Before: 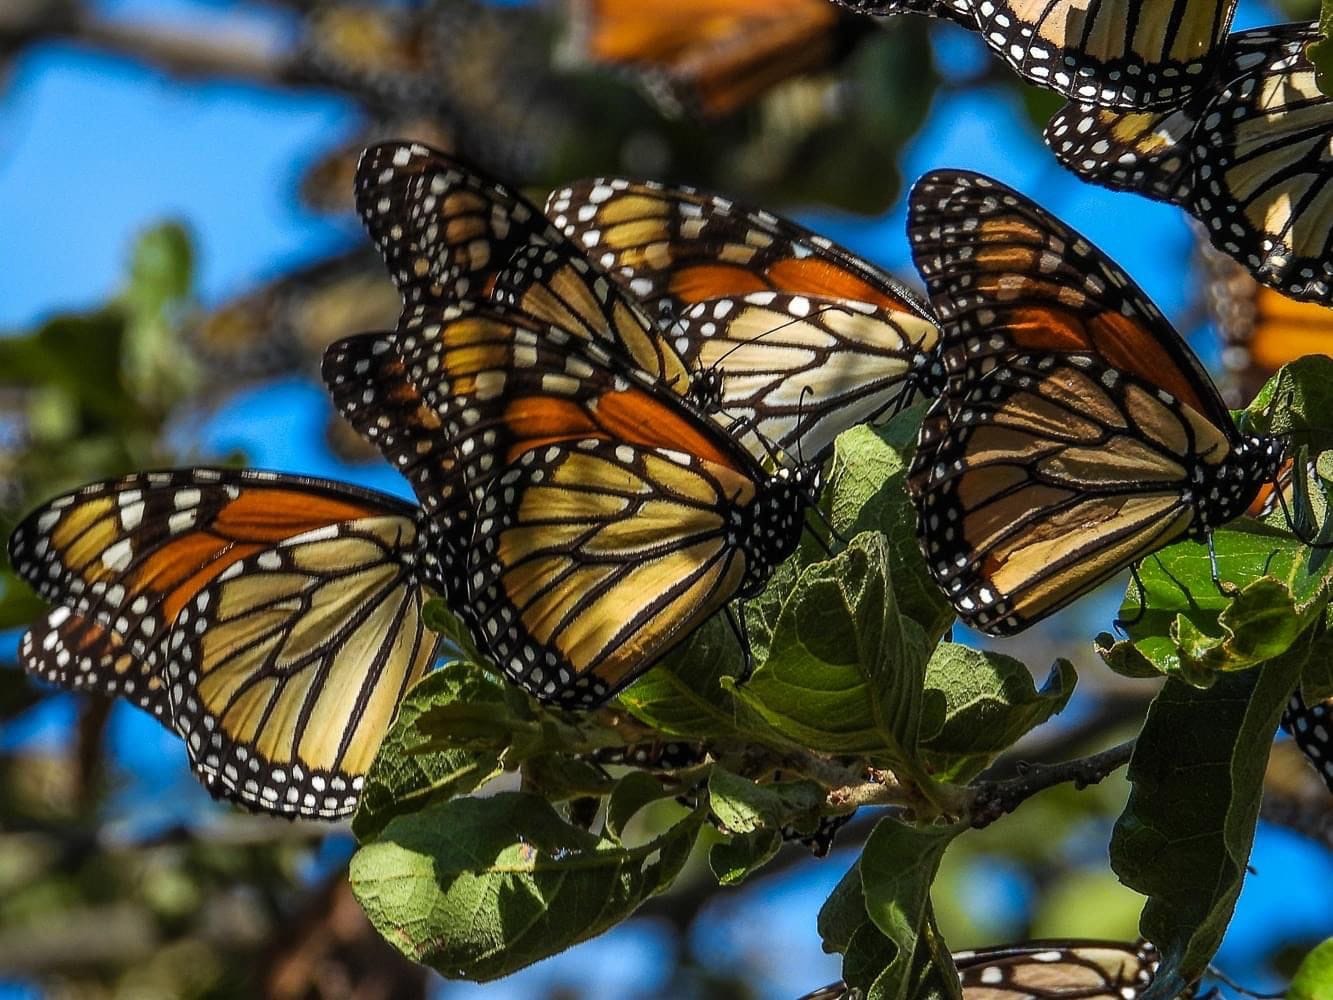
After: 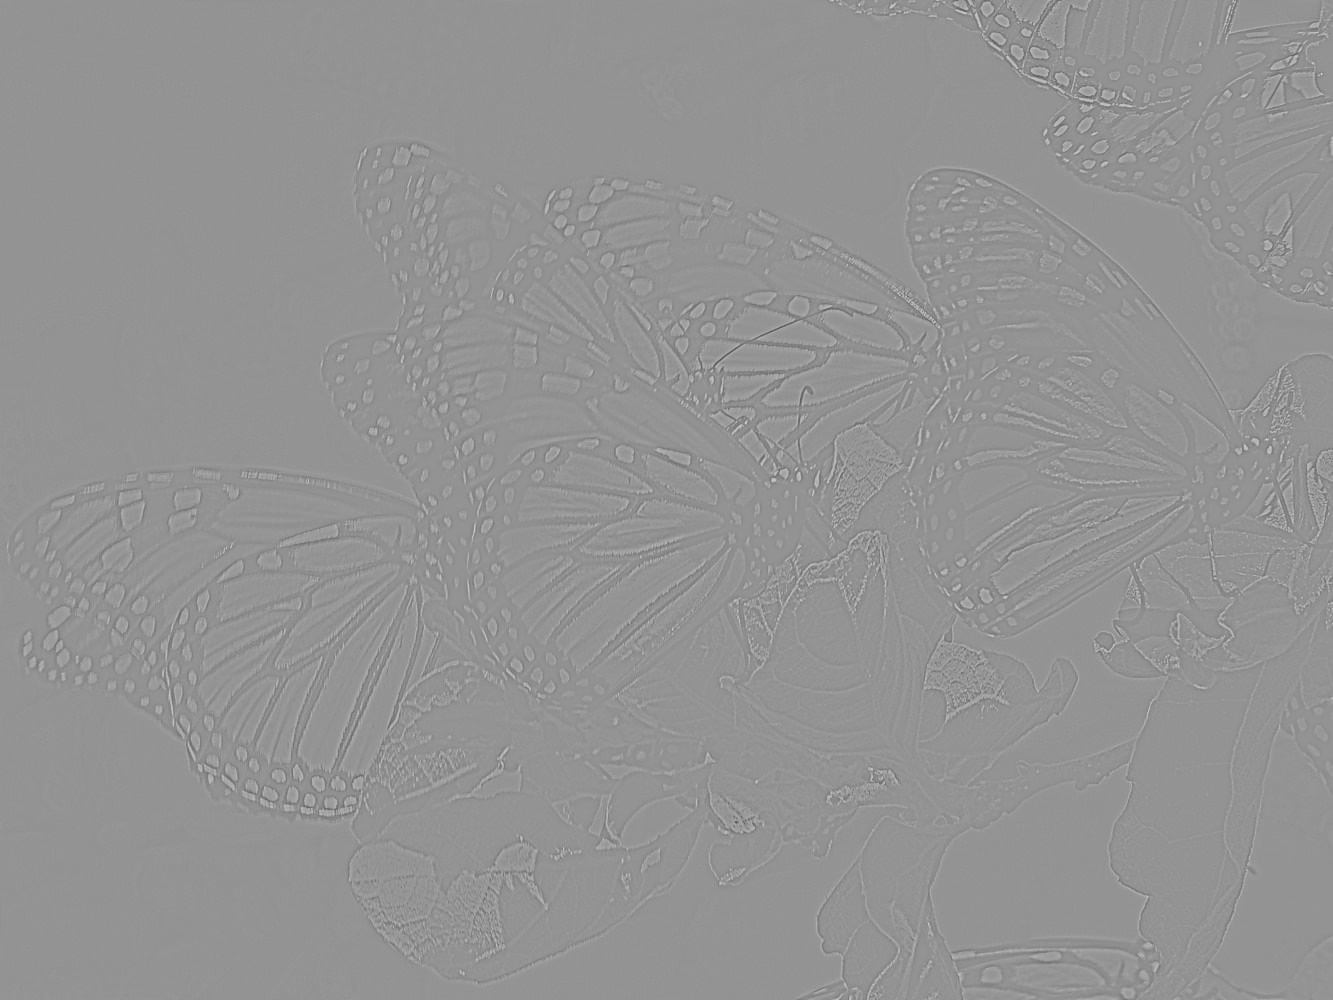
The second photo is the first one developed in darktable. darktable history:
white balance: red 1.042, blue 1.17
color balance rgb: perceptual saturation grading › global saturation 20%, global vibrance 20%
rgb levels: levels [[0.027, 0.429, 0.996], [0, 0.5, 1], [0, 0.5, 1]]
highpass: sharpness 9.84%, contrast boost 9.94%
